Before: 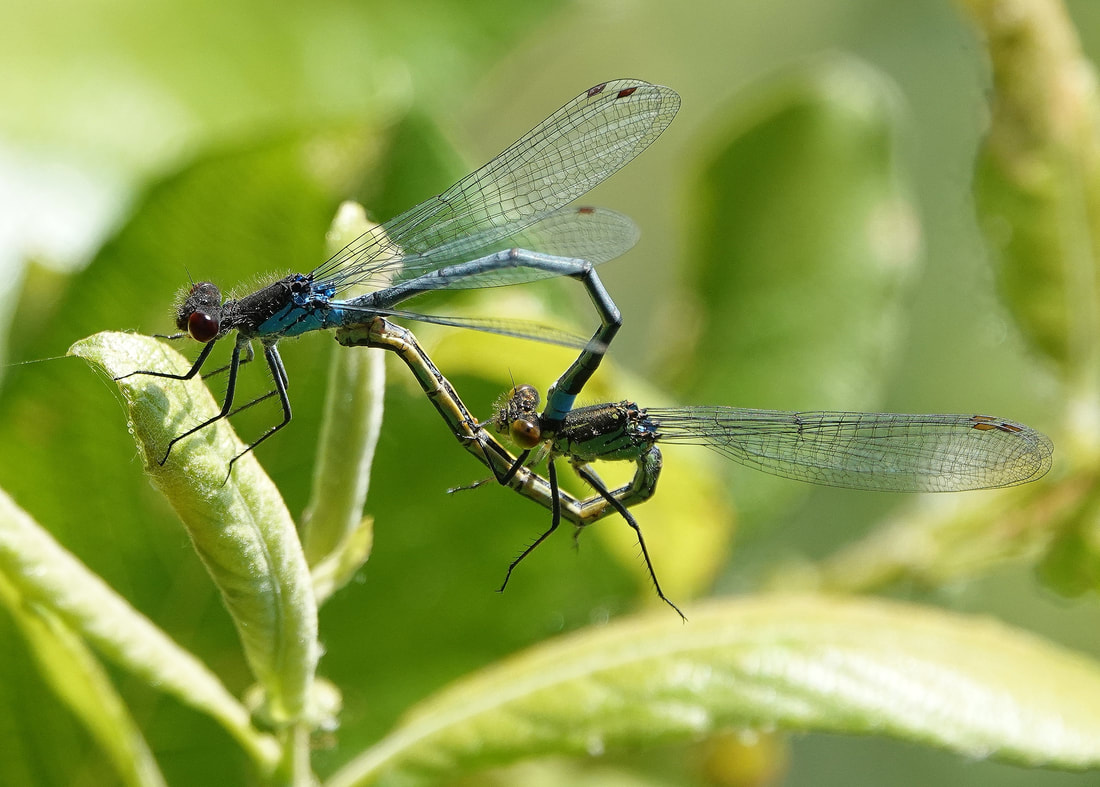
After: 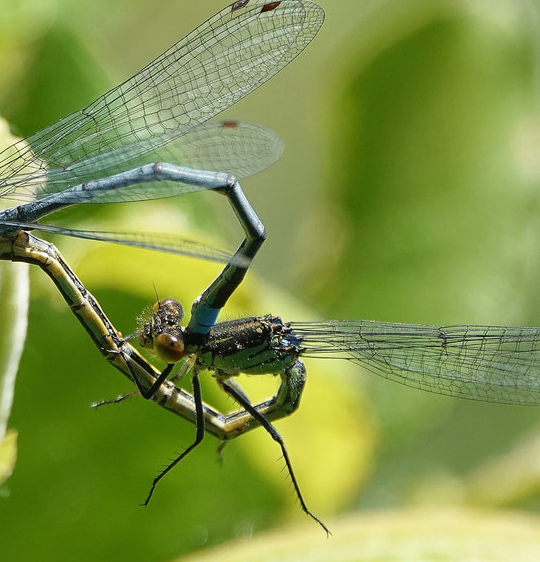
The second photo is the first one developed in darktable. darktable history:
crop: left 32.374%, top 10.984%, right 18.493%, bottom 17.59%
